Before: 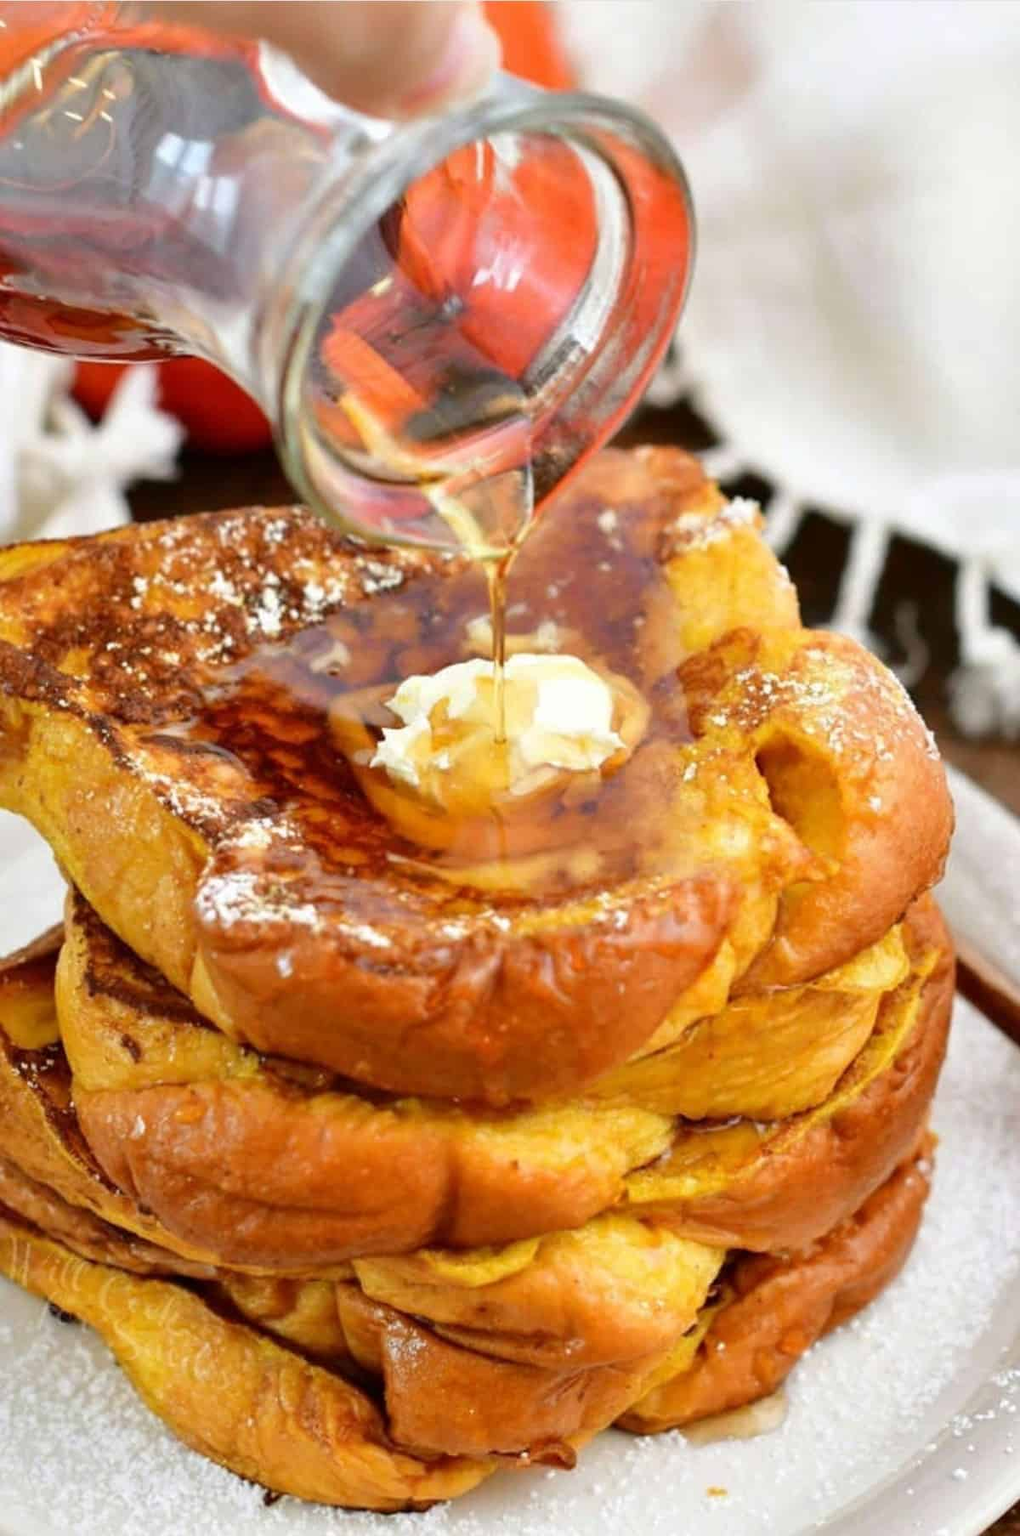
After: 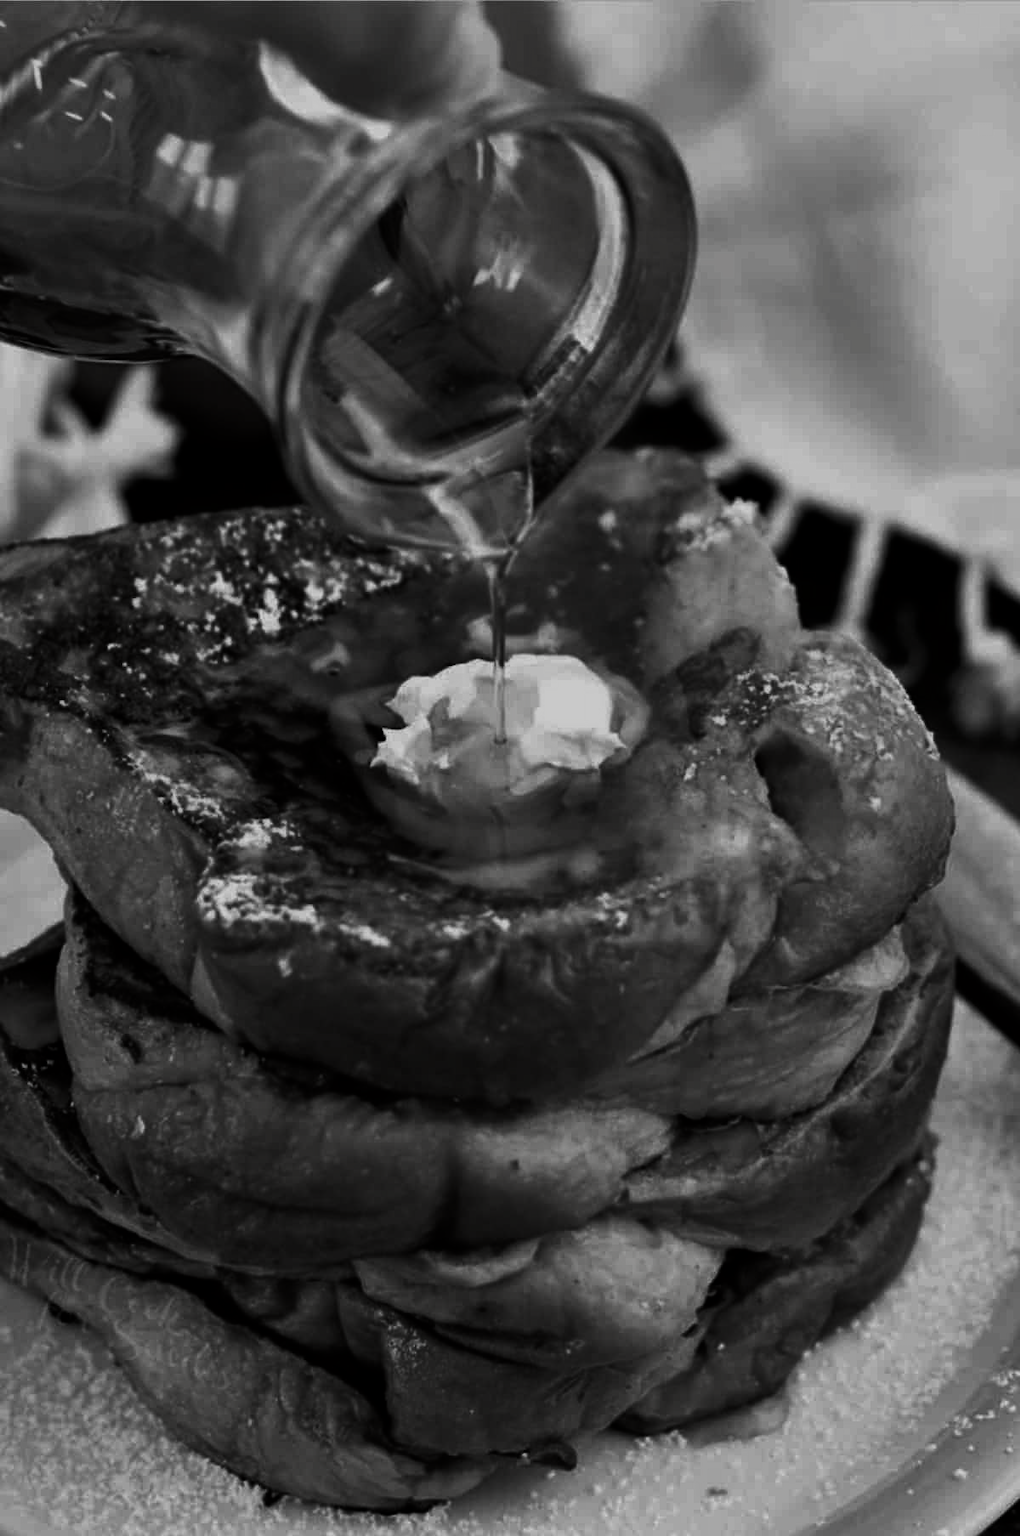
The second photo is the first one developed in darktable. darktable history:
contrast brightness saturation: contrast 0.018, brightness -0.988, saturation -0.994
color balance rgb: perceptual saturation grading › global saturation 37.235%, perceptual saturation grading › shadows 34.625%, contrast -9.895%
